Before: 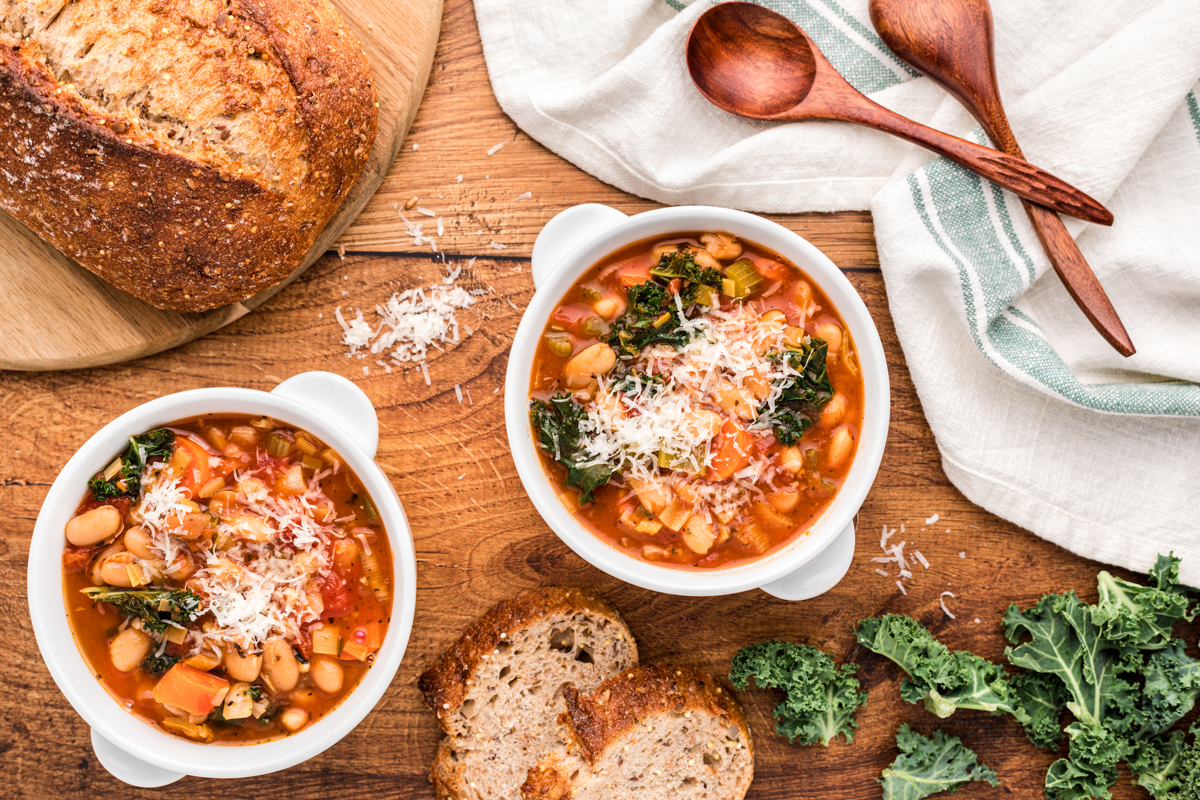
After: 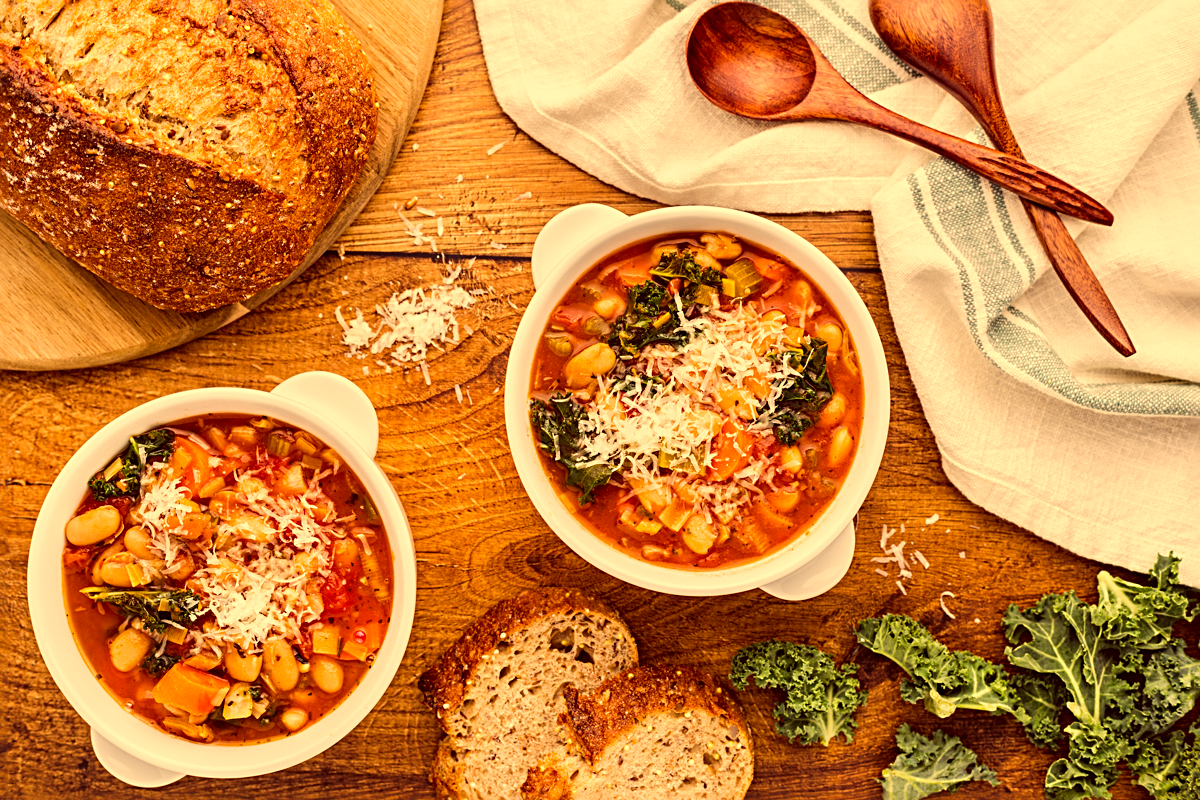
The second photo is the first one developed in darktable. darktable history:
color correction: highlights a* 10.15, highlights b* 38.65, shadows a* 14.45, shadows b* 3.55
sharpen: radius 3.125
